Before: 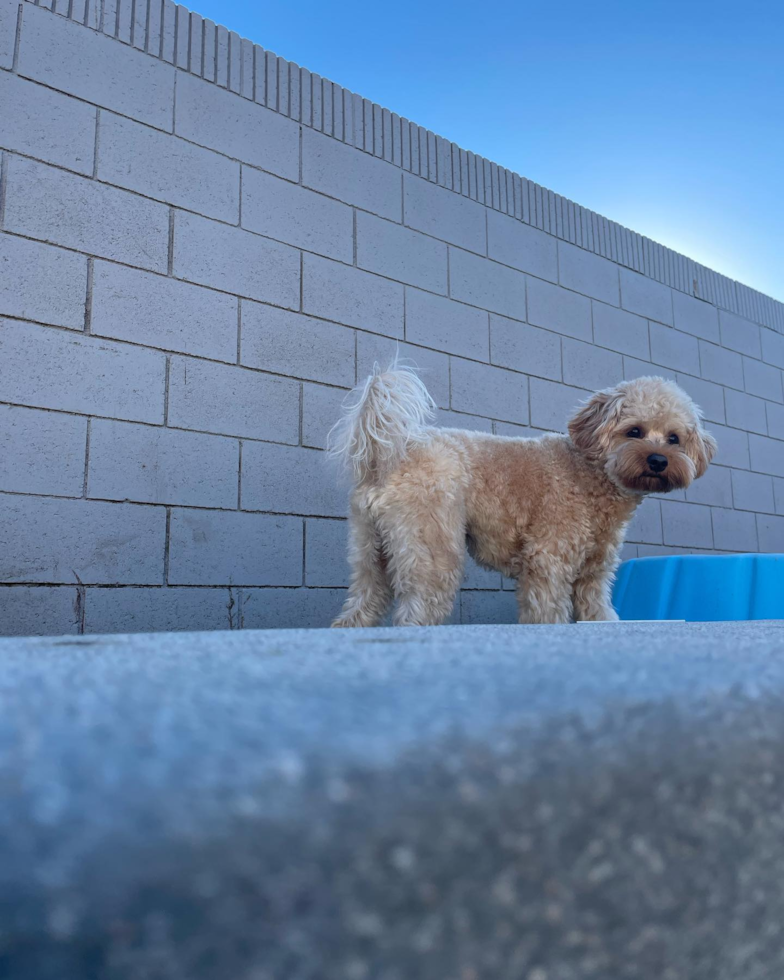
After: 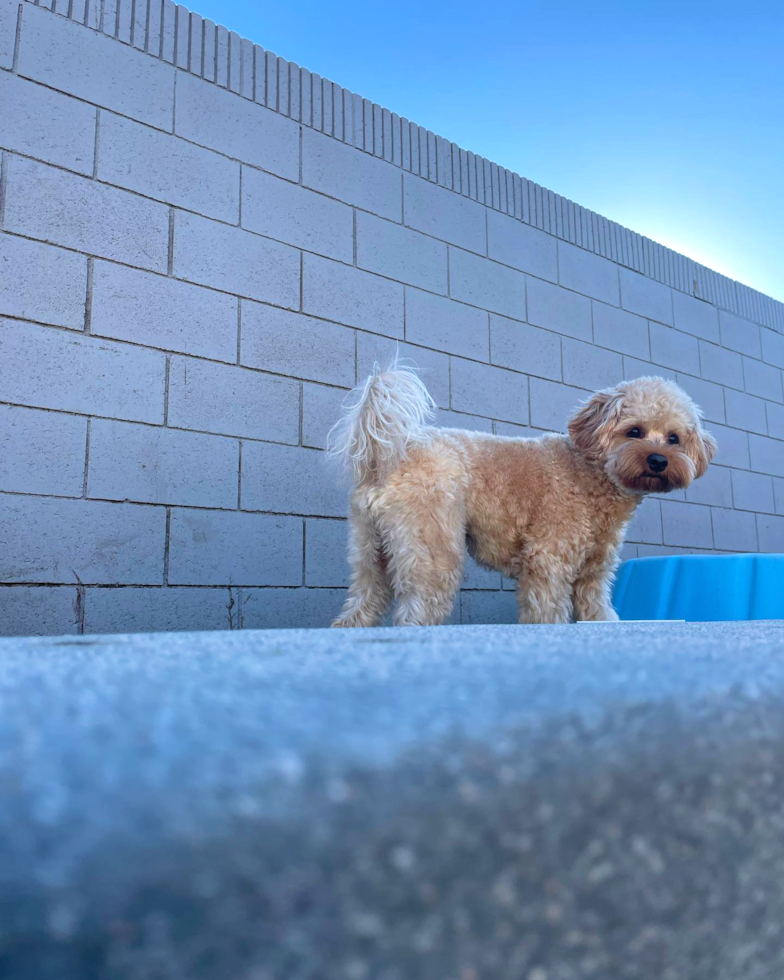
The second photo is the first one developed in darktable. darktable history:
exposure: exposure 0.354 EV, compensate exposure bias true, compensate highlight preservation false
velvia: on, module defaults
